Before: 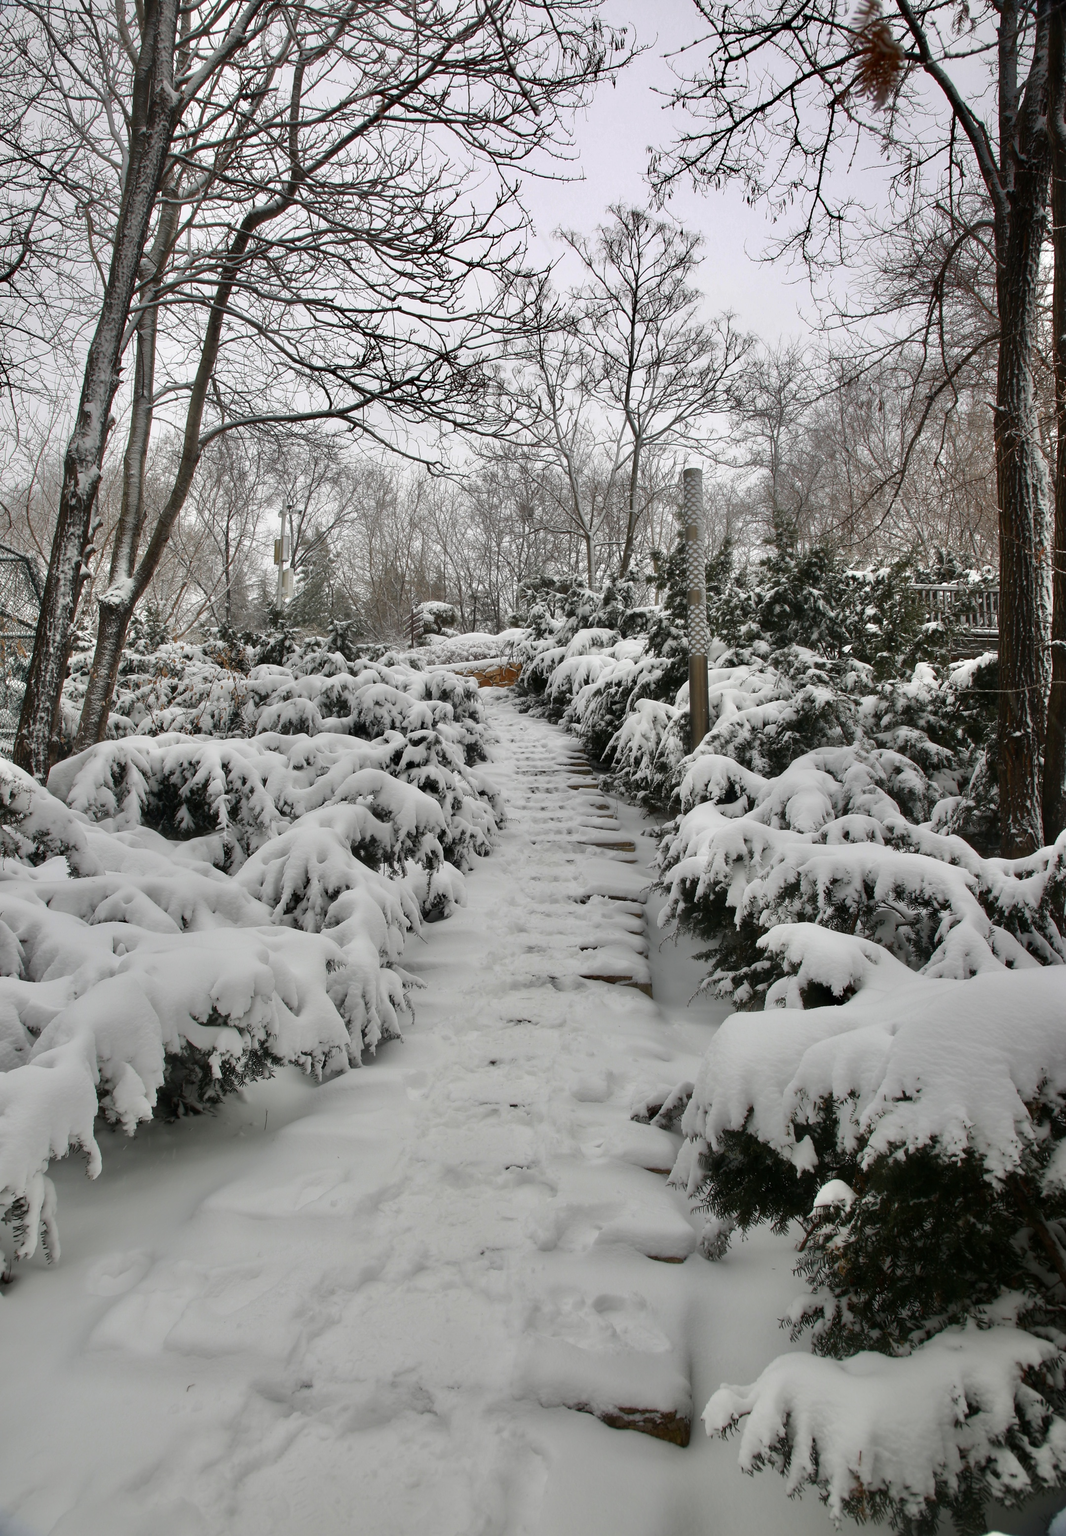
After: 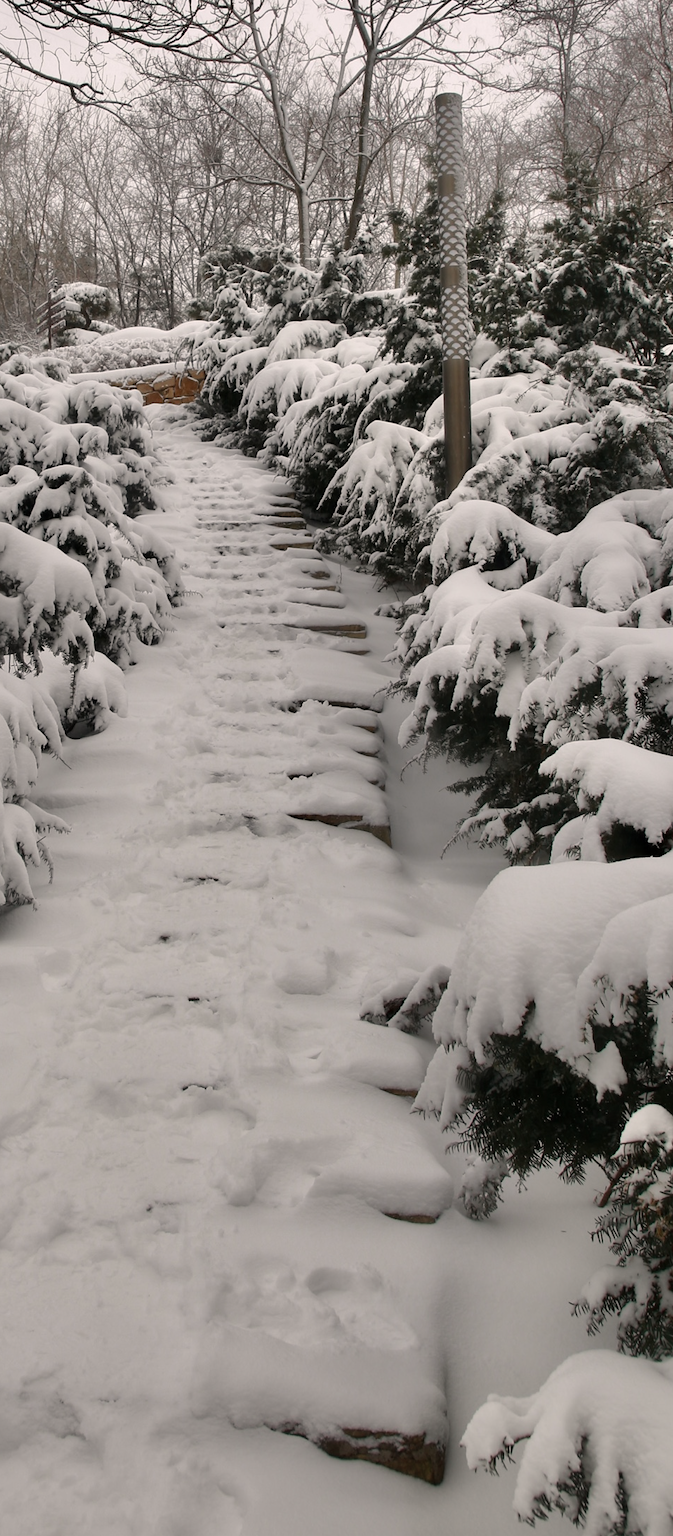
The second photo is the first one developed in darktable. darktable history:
crop: left 35.432%, top 26.233%, right 20.145%, bottom 3.432%
color correction: highlights a* 5.59, highlights b* 5.24, saturation 0.68
